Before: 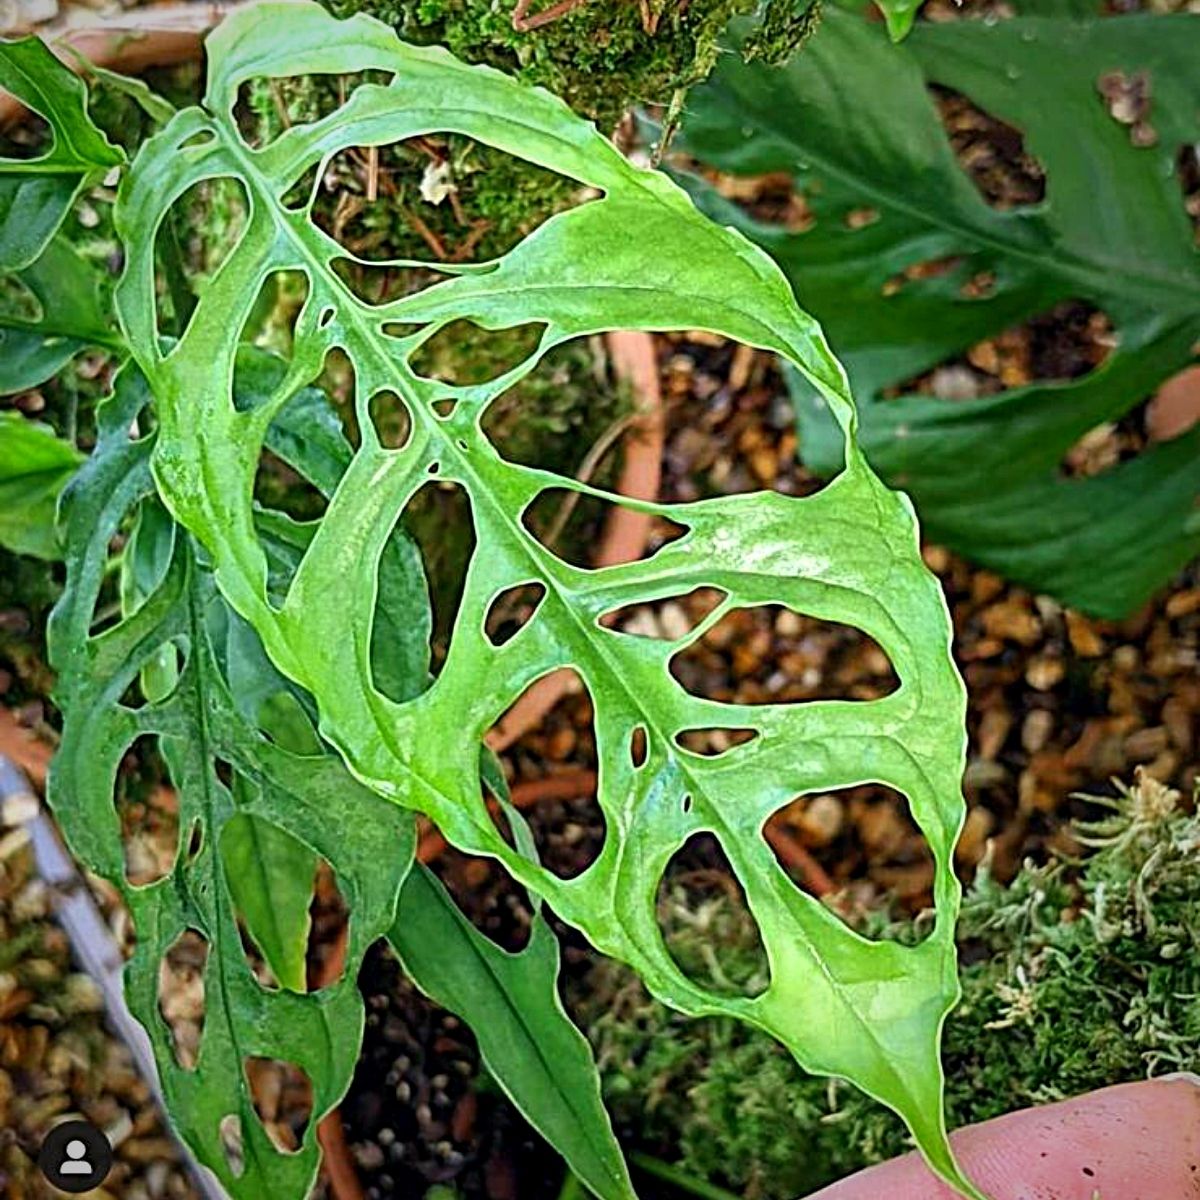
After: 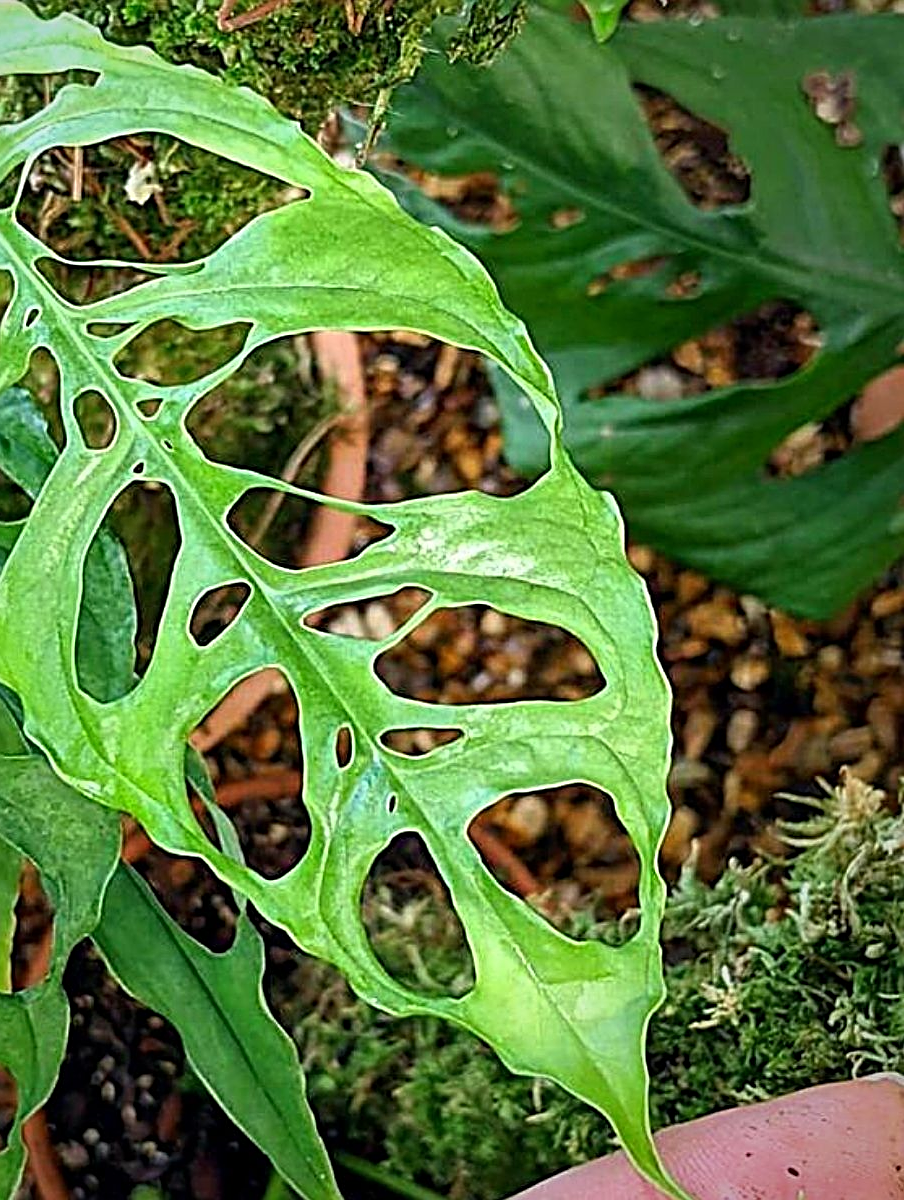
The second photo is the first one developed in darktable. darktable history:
crop and rotate: left 24.639%
sharpen: on, module defaults
